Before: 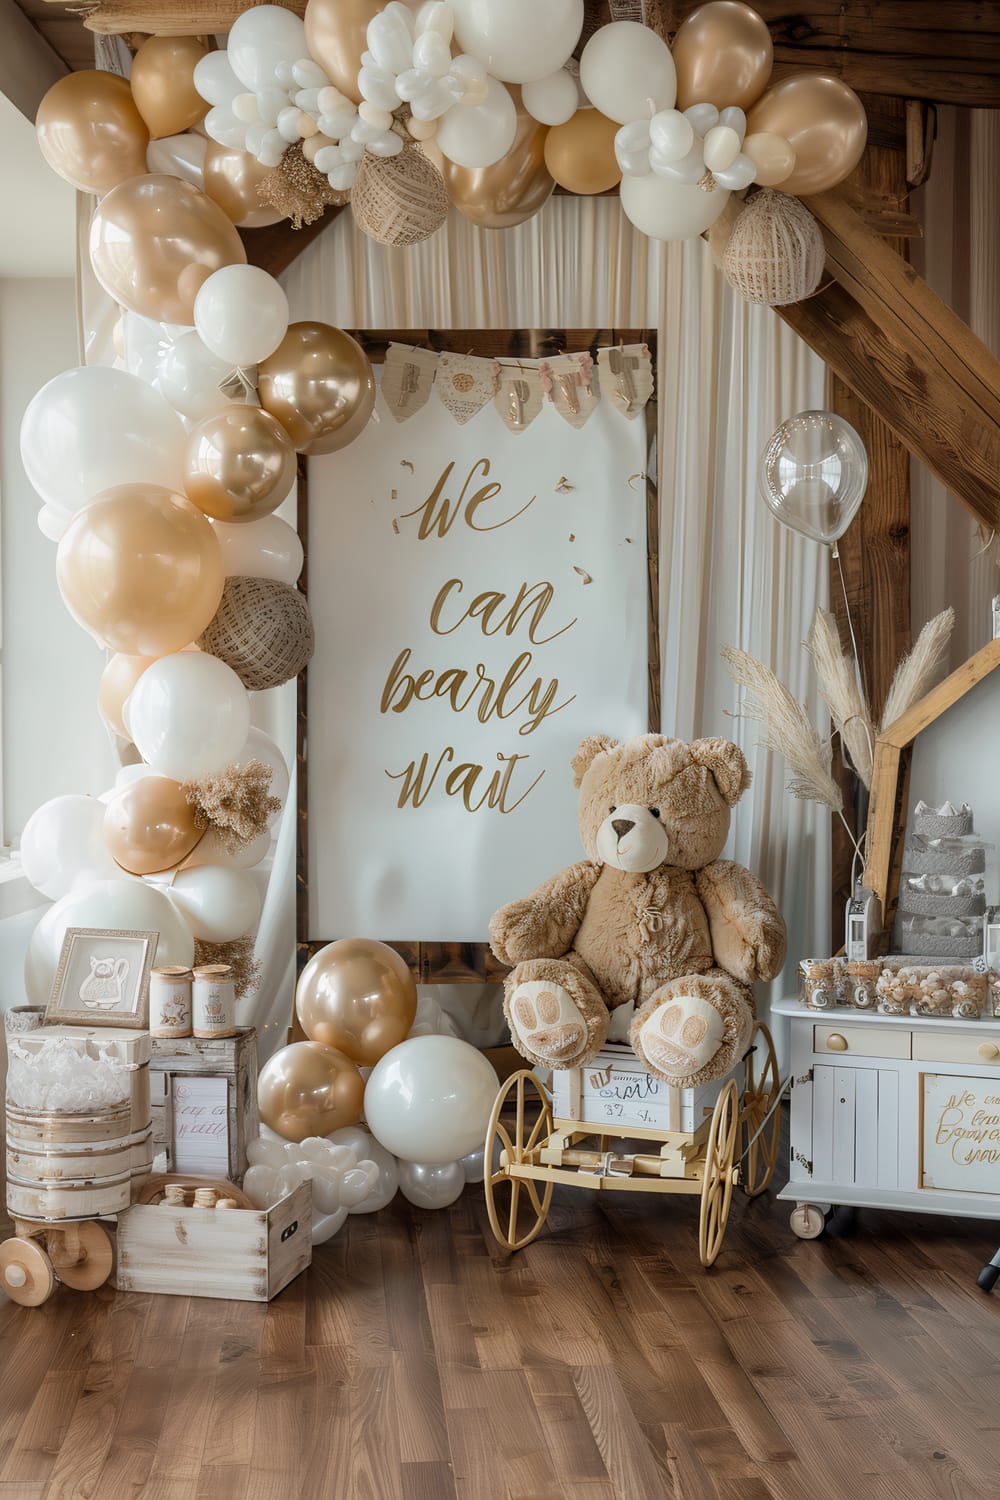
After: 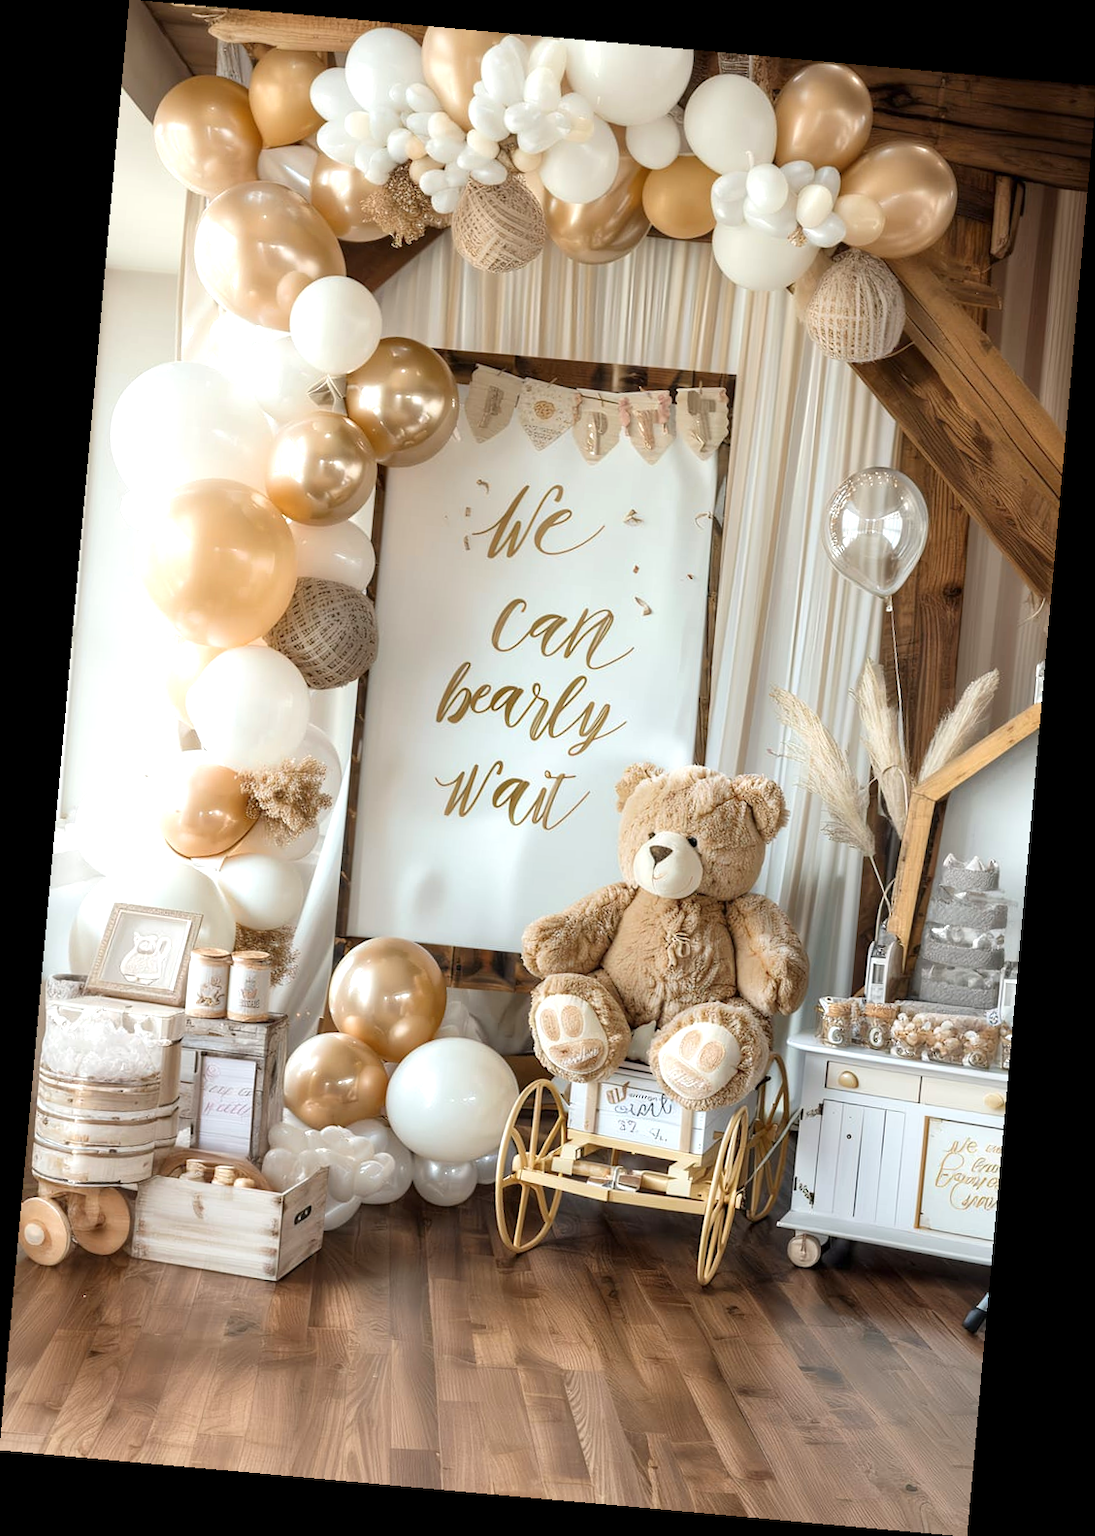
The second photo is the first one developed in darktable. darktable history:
exposure: exposure 0.657 EV, compensate highlight preservation false
rotate and perspective: rotation 5.12°, automatic cropping off
